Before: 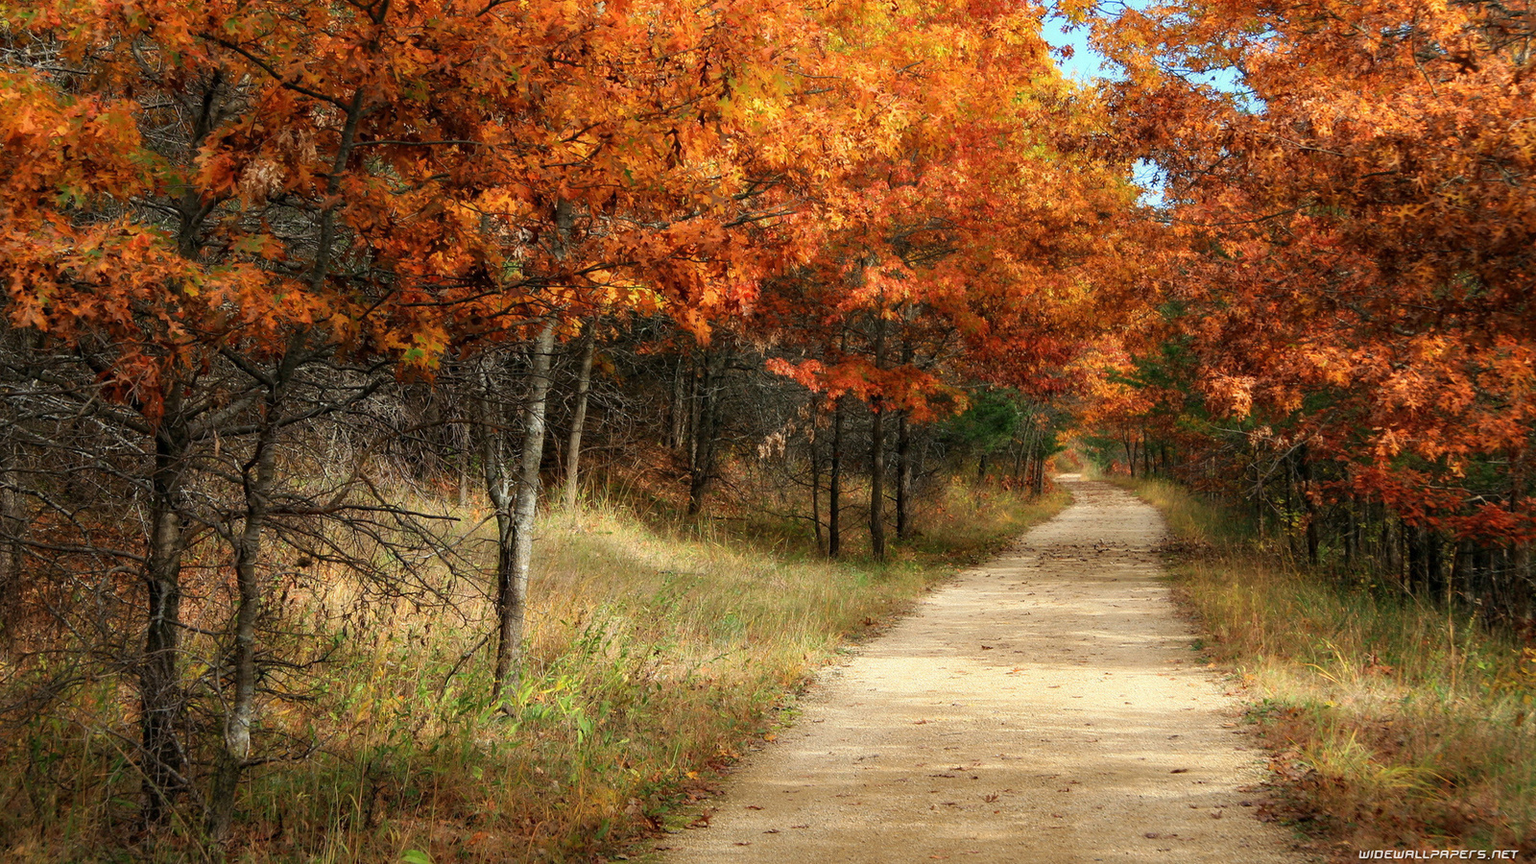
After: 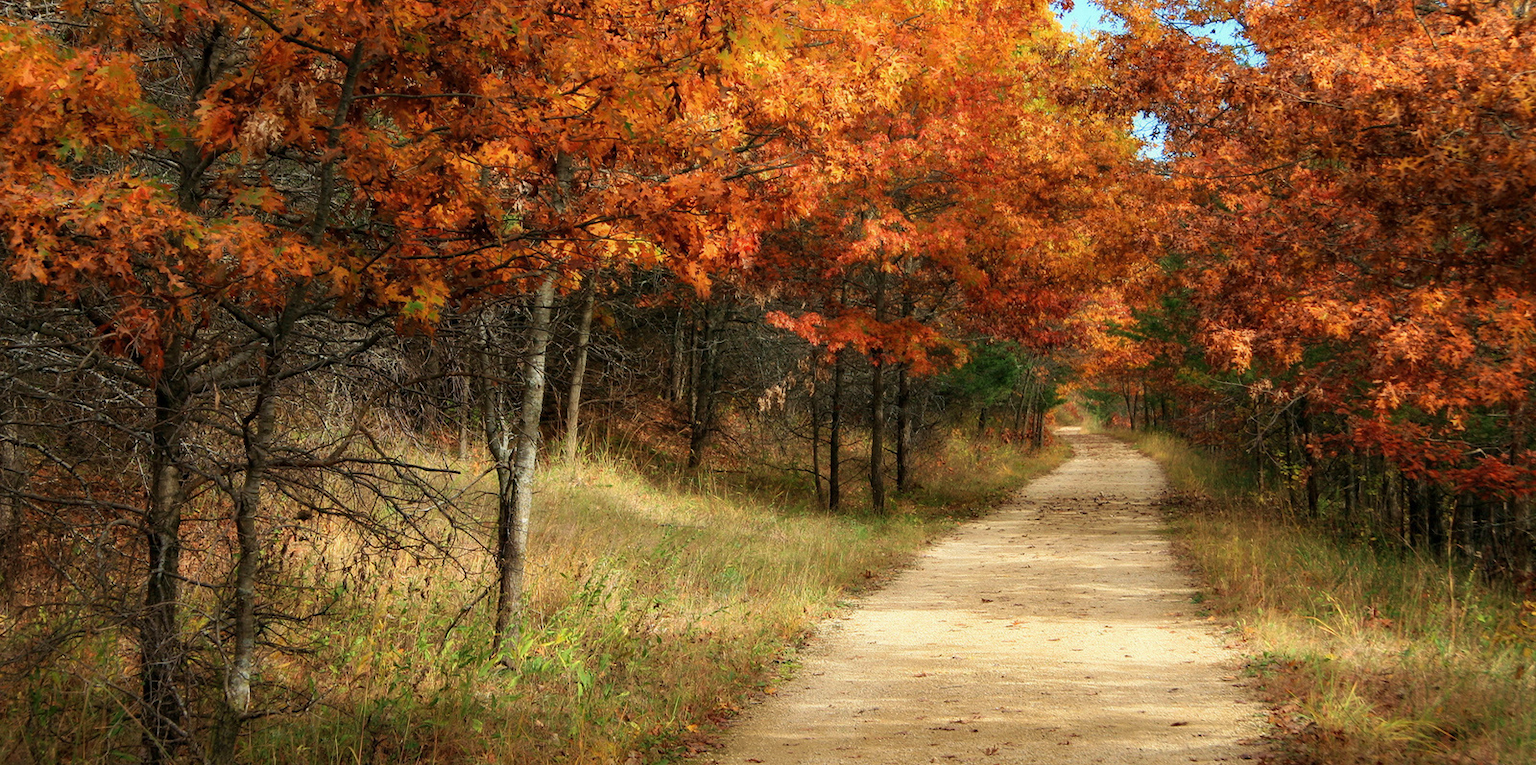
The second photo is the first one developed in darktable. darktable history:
exposure: exposure -0.021 EV, compensate highlight preservation false
velvia: on, module defaults
crop and rotate: top 5.503%, bottom 5.837%
